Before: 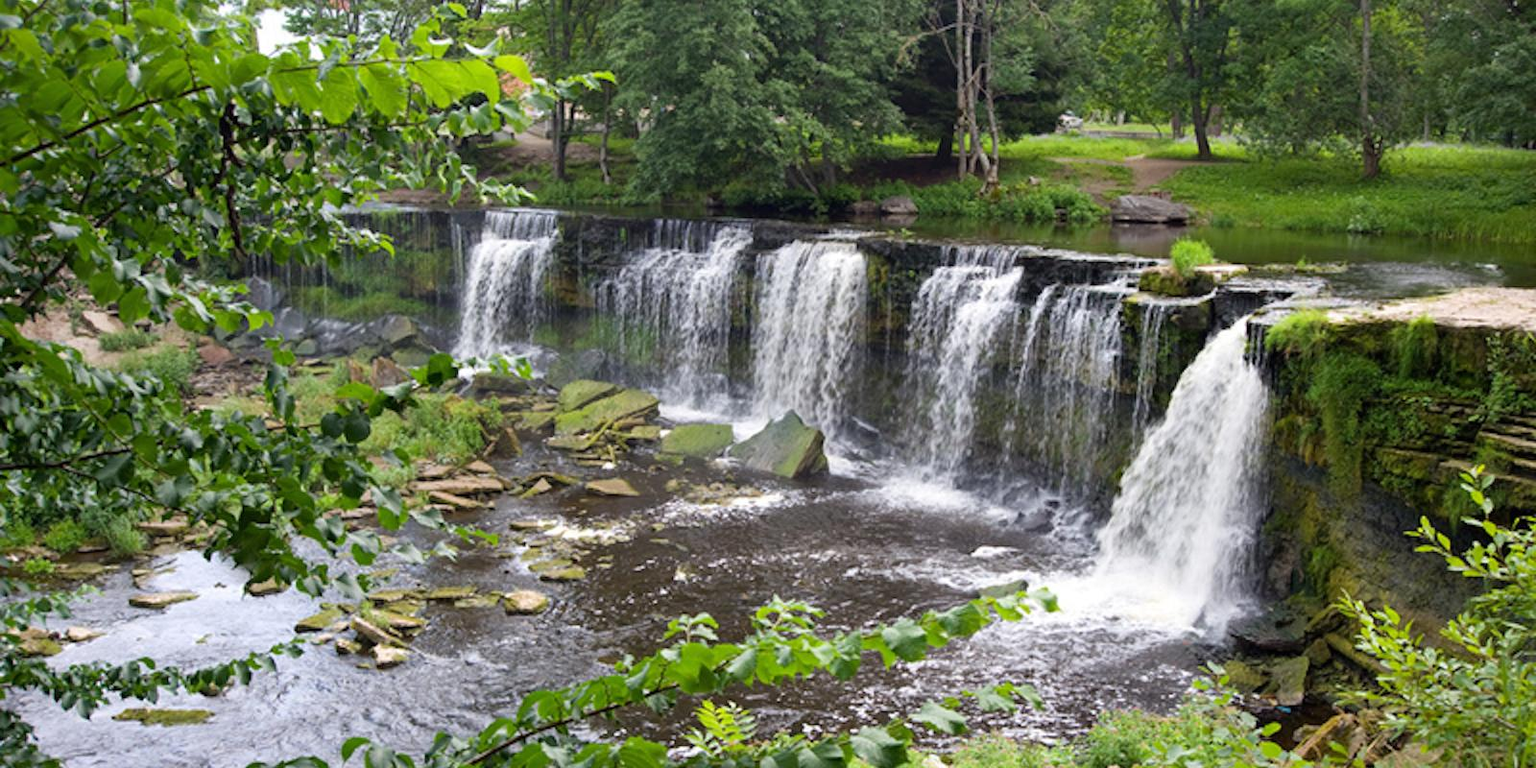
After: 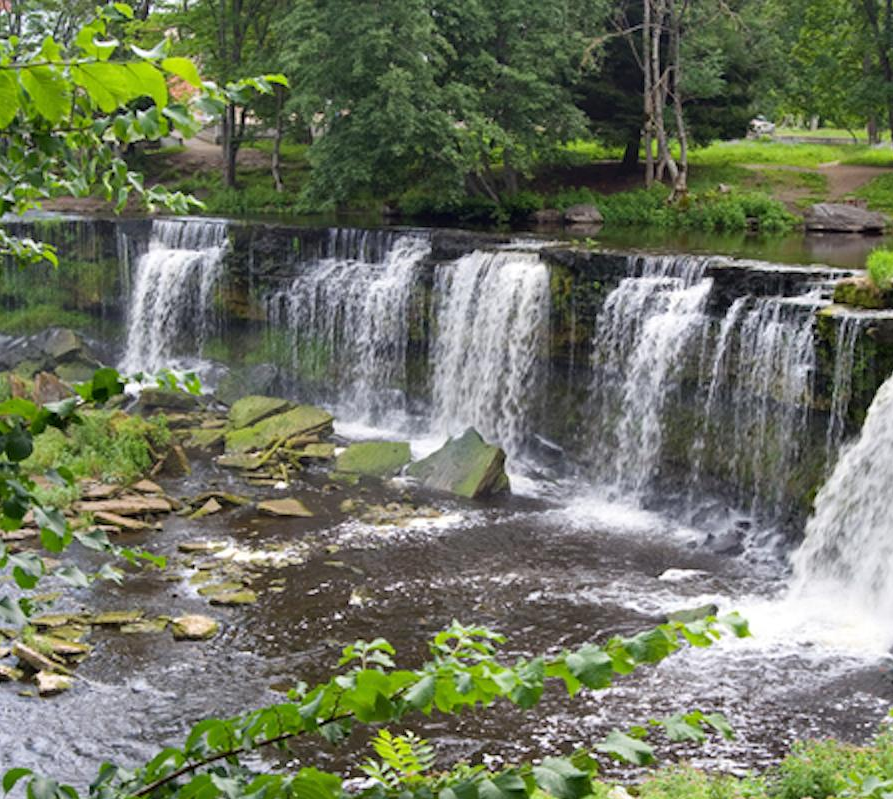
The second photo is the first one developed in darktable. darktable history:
crop: left 22.092%, right 22.037%, bottom 0.01%
